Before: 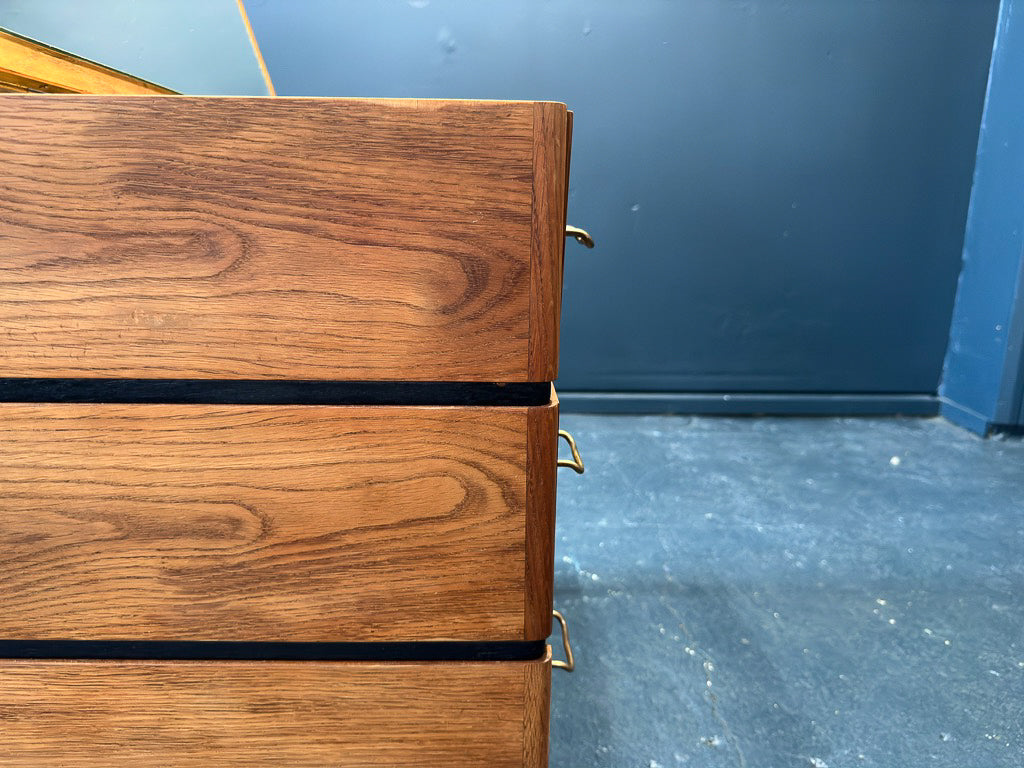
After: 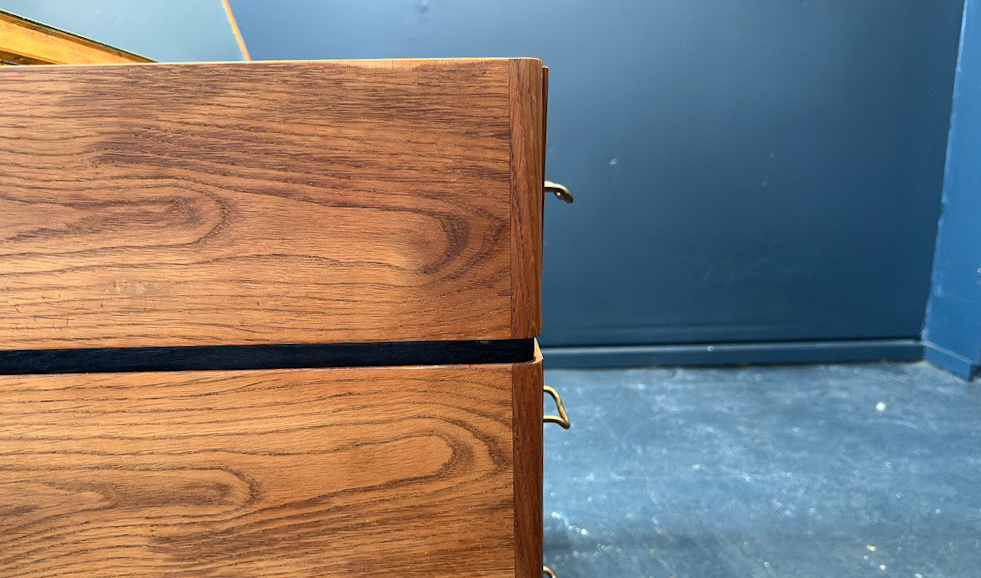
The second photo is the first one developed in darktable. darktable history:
crop: left 2.737%, top 7.287%, right 3.421%, bottom 20.179%
rotate and perspective: rotation -1.75°, automatic cropping off
